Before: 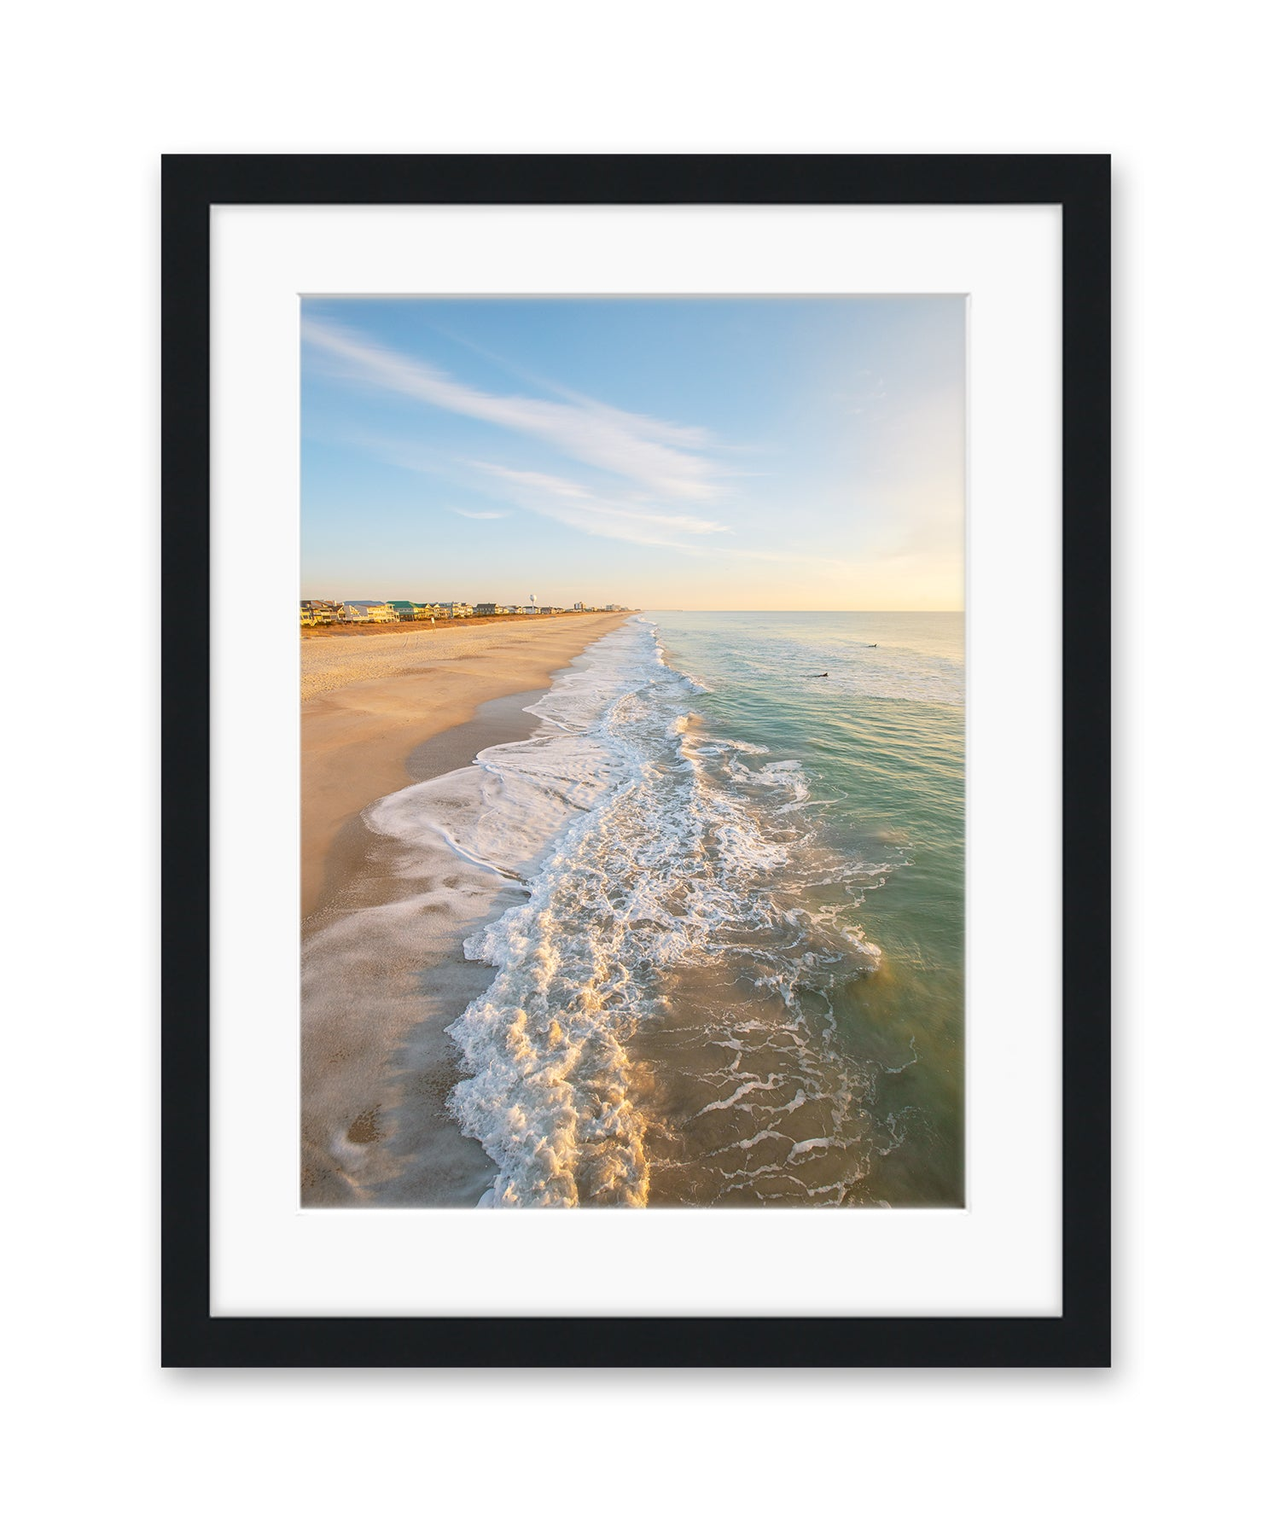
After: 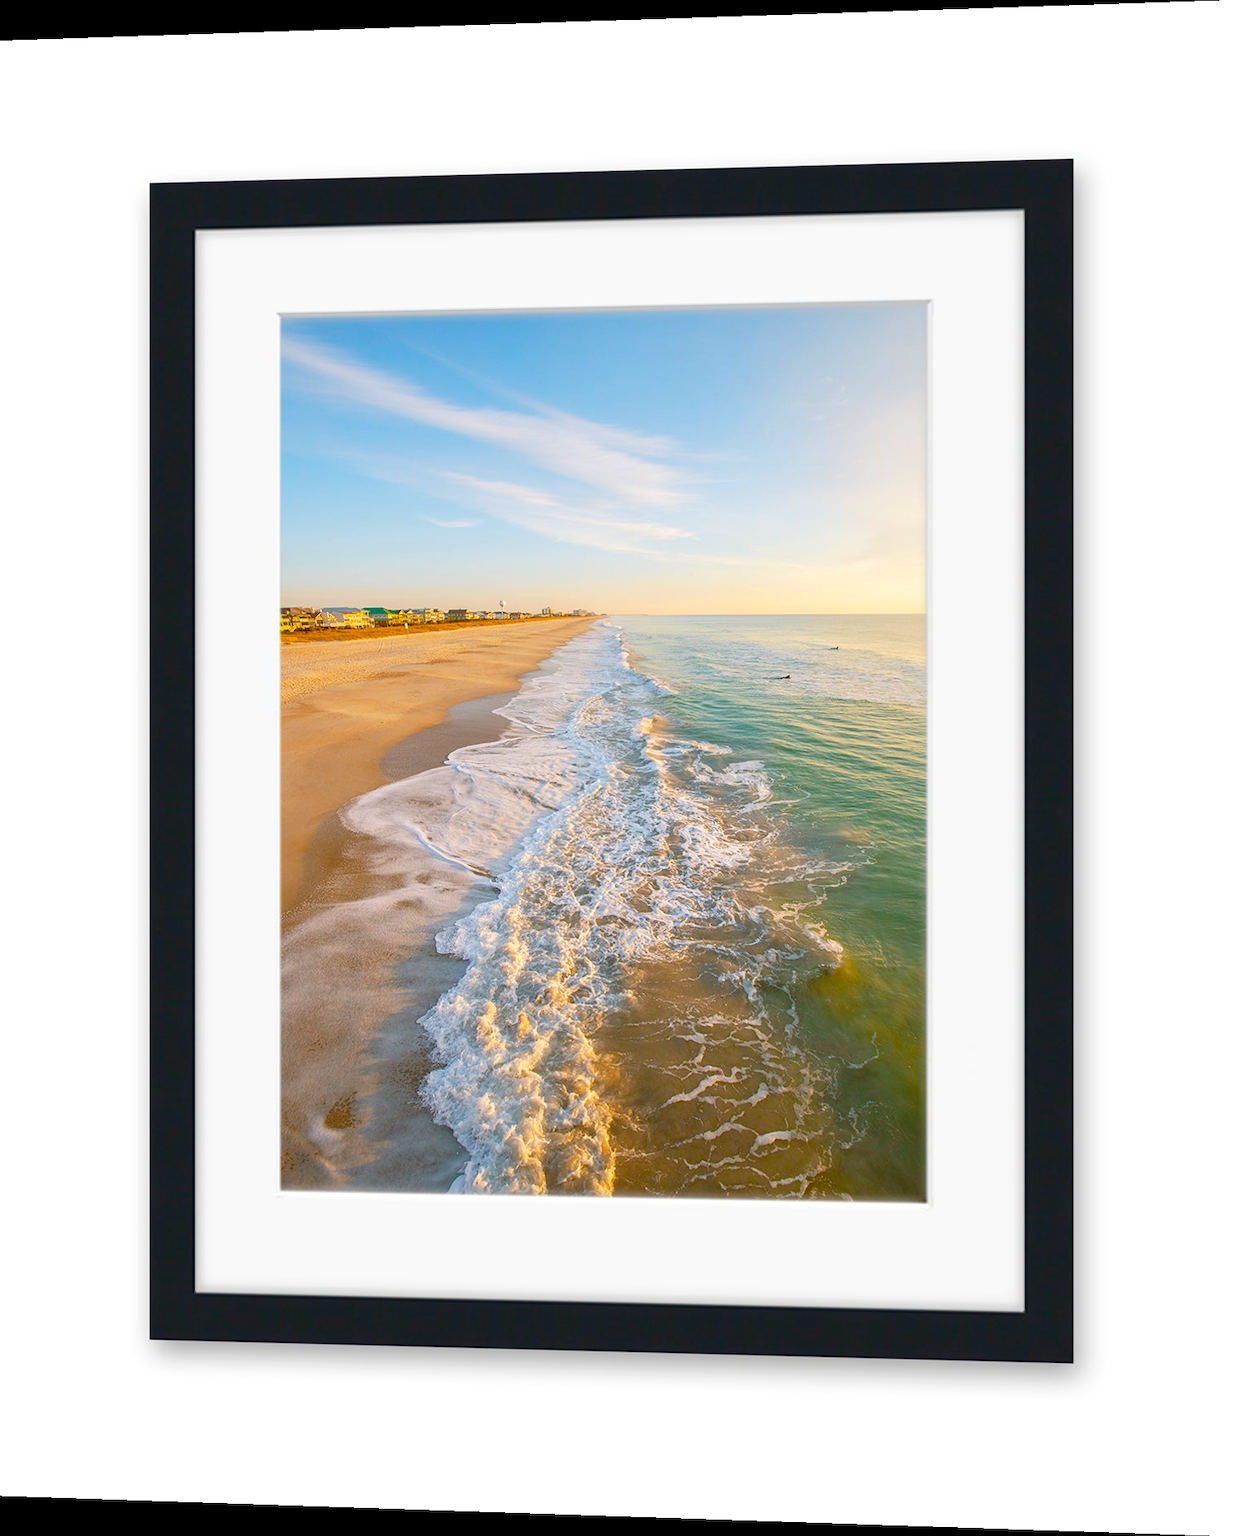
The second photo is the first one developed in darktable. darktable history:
rotate and perspective: lens shift (horizontal) -0.055, automatic cropping off
color balance rgb: perceptual saturation grading › global saturation 20%, perceptual saturation grading › highlights -25%, perceptual saturation grading › shadows 50.52%, global vibrance 40.24%
